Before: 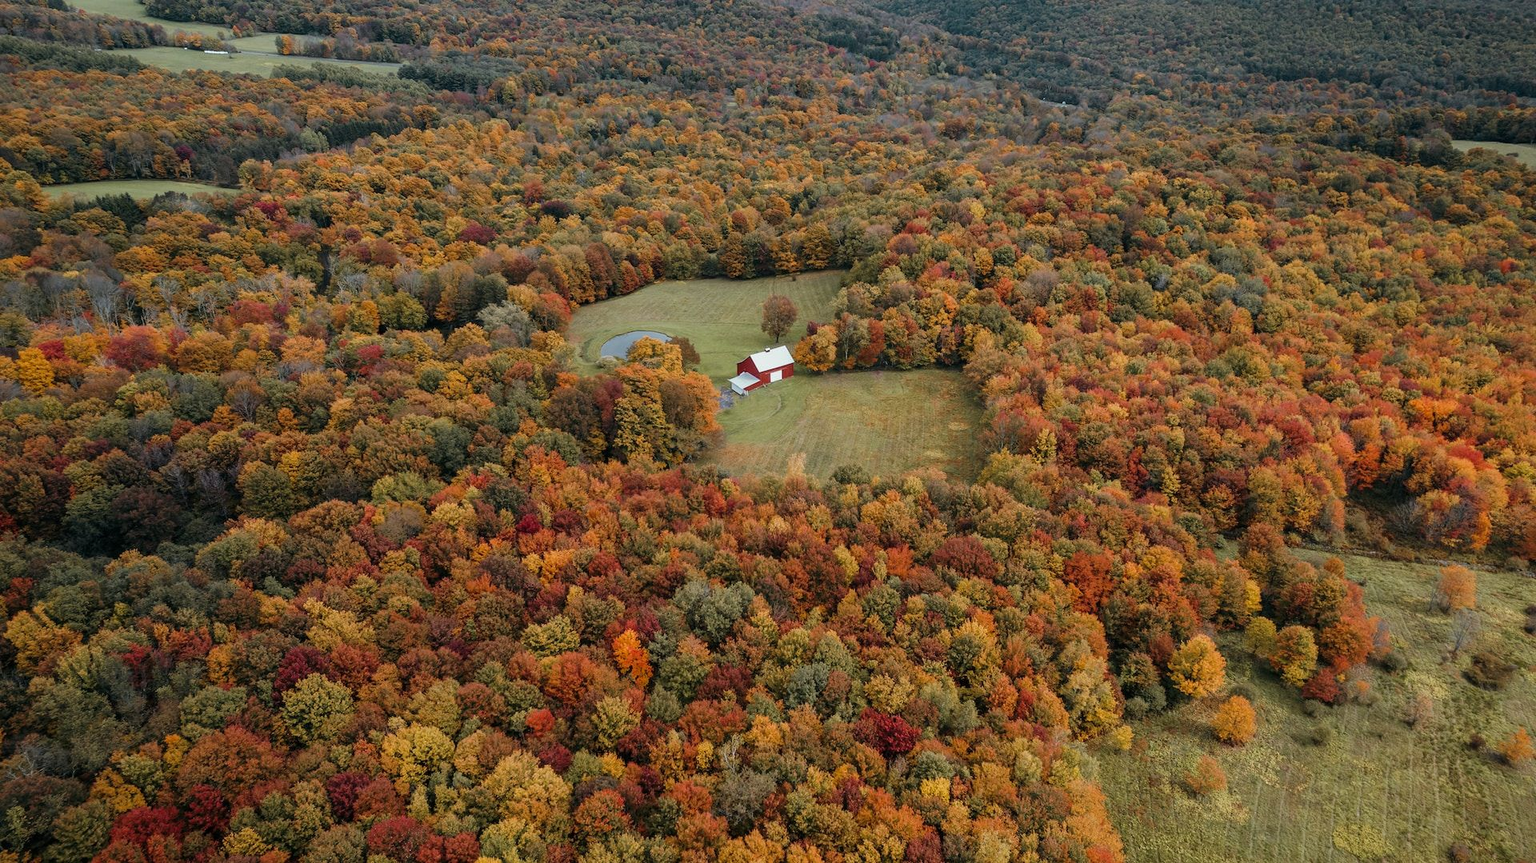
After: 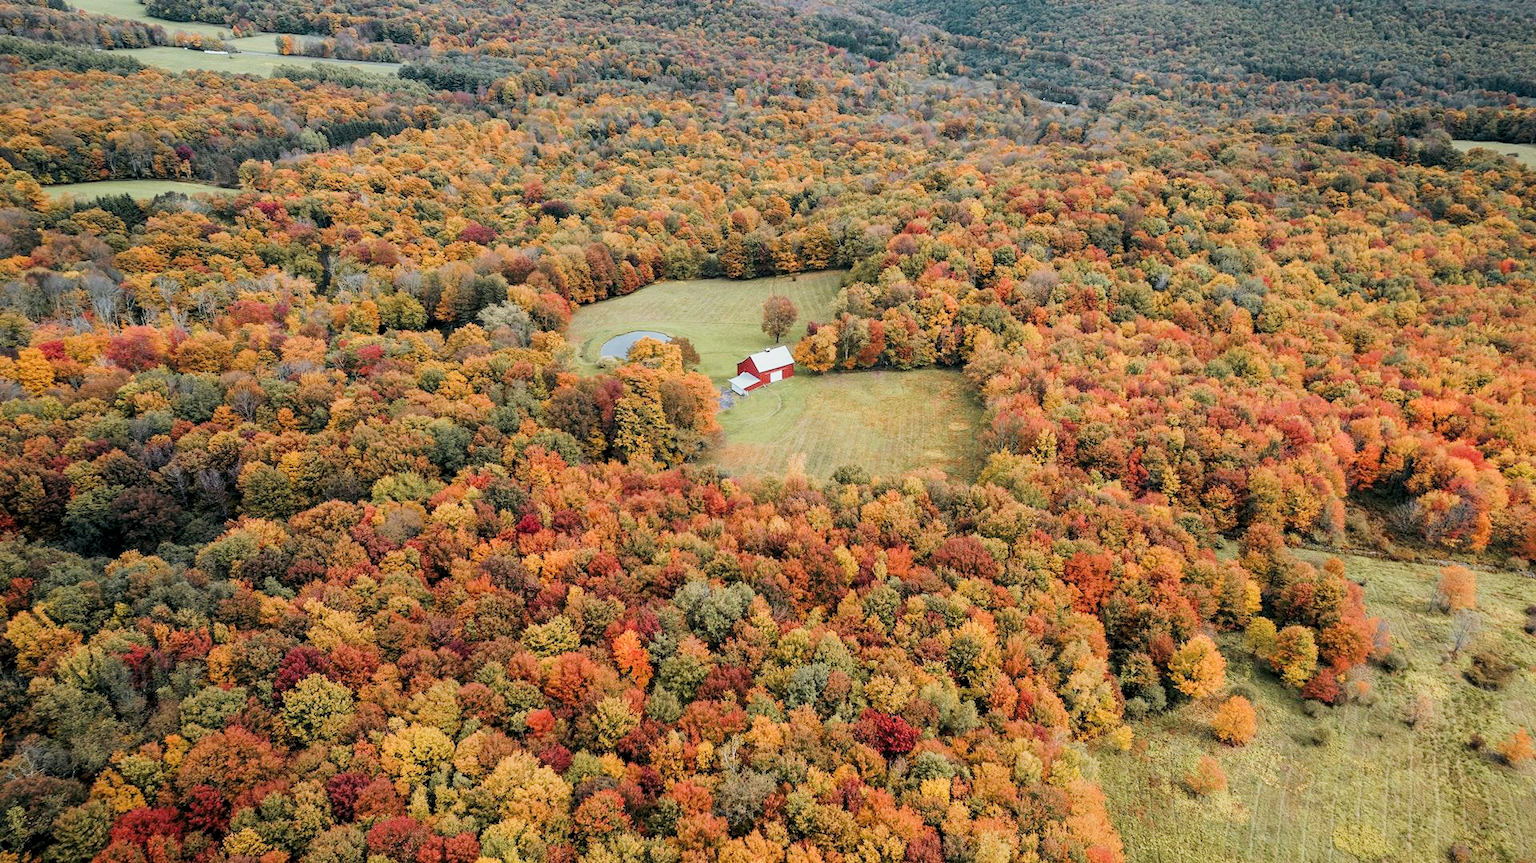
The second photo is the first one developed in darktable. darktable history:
filmic rgb: black relative exposure -16 EV, white relative exposure 6.17 EV, hardness 5.23
exposure: black level correction 0.001, exposure 1.13 EV, compensate highlight preservation false
sharpen: radius 5.284, amount 0.312, threshold 26.463
local contrast: highlights 101%, shadows 100%, detail 119%, midtone range 0.2
